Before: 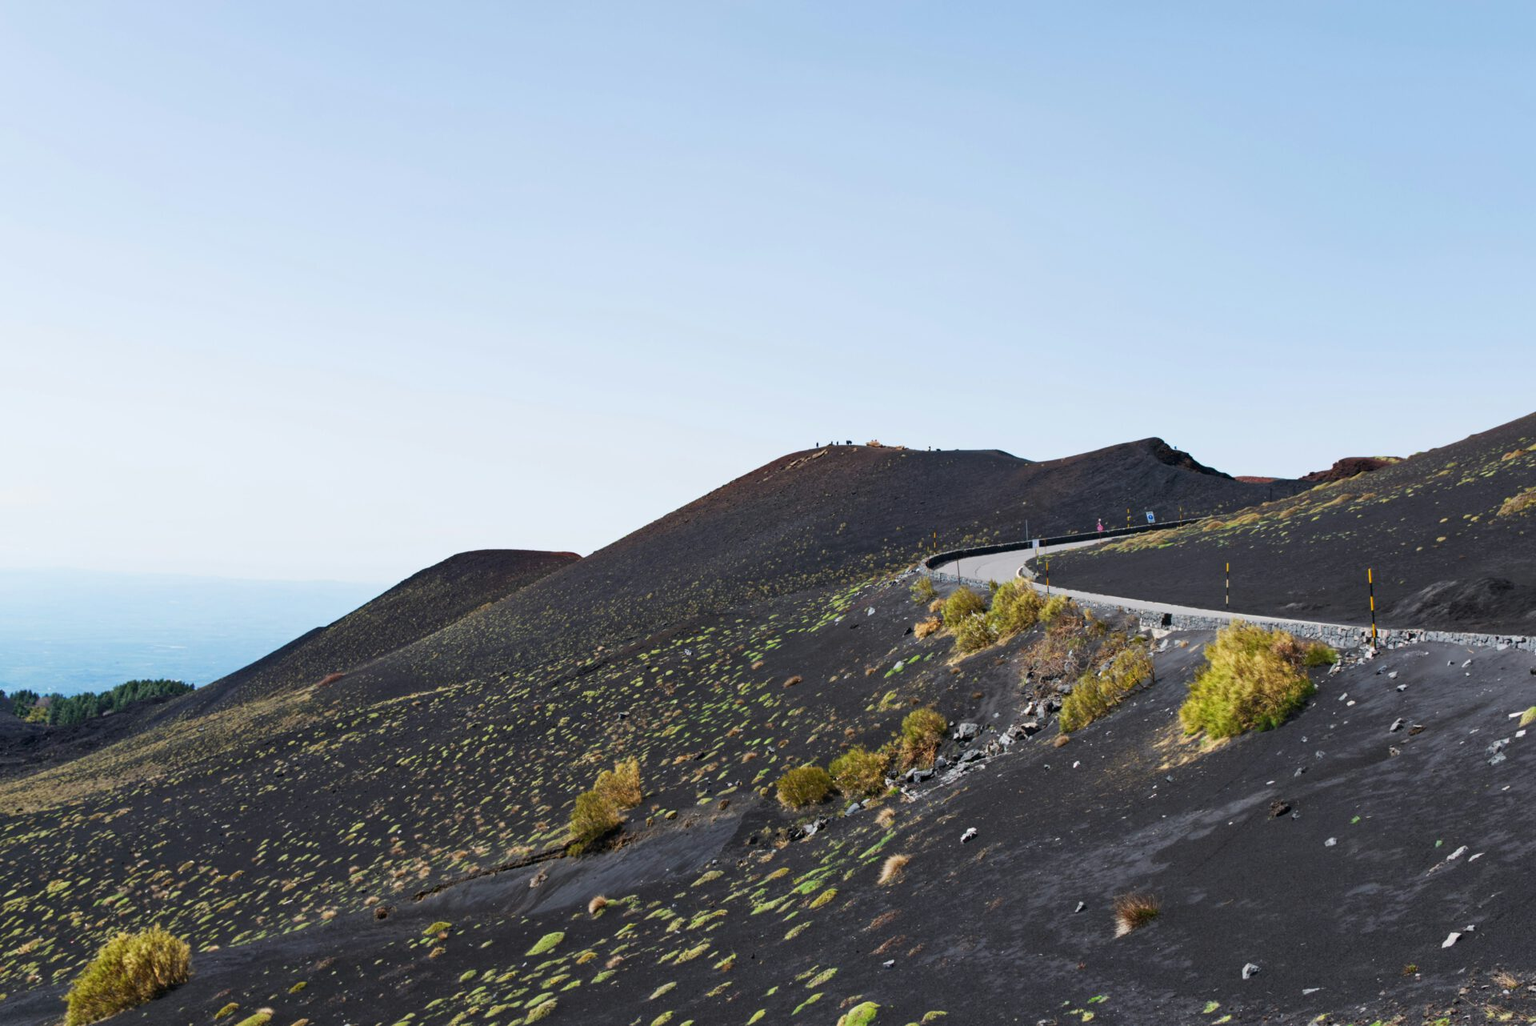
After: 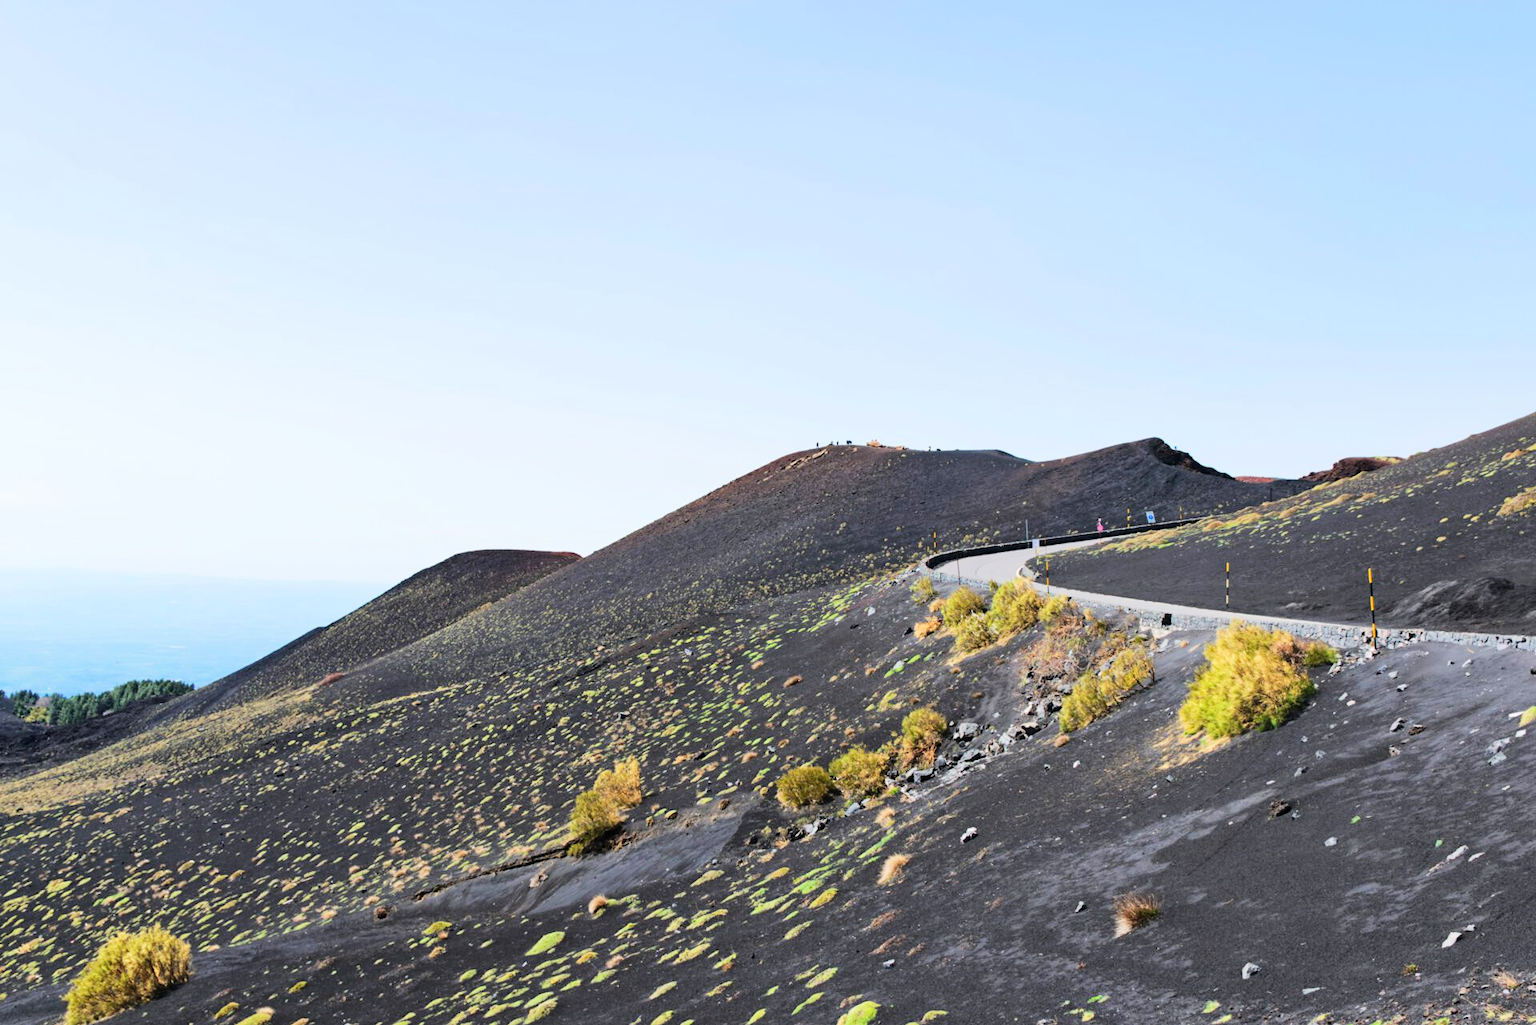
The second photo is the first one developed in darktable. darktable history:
tone equalizer: -7 EV 0.163 EV, -6 EV 0.585 EV, -5 EV 1.14 EV, -4 EV 1.3 EV, -3 EV 1.12 EV, -2 EV 0.6 EV, -1 EV 0.154 EV, edges refinement/feathering 500, mask exposure compensation -1.57 EV, preserve details no
